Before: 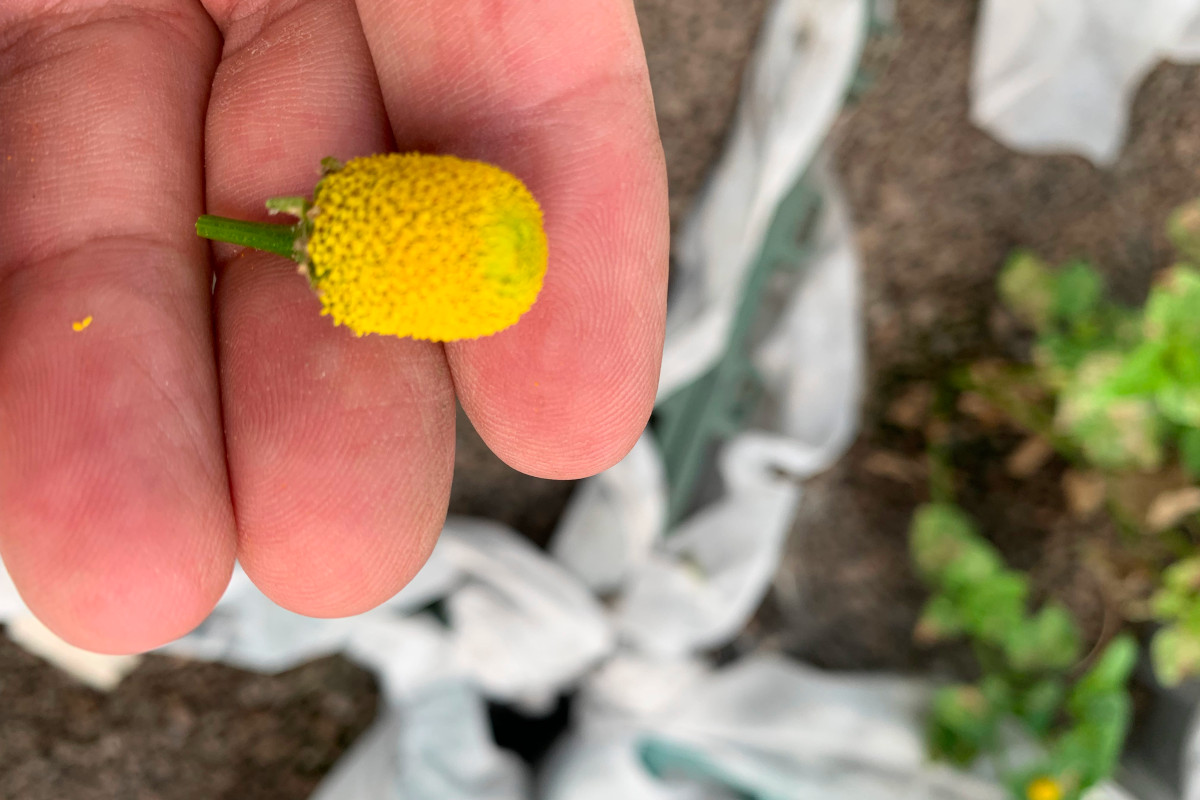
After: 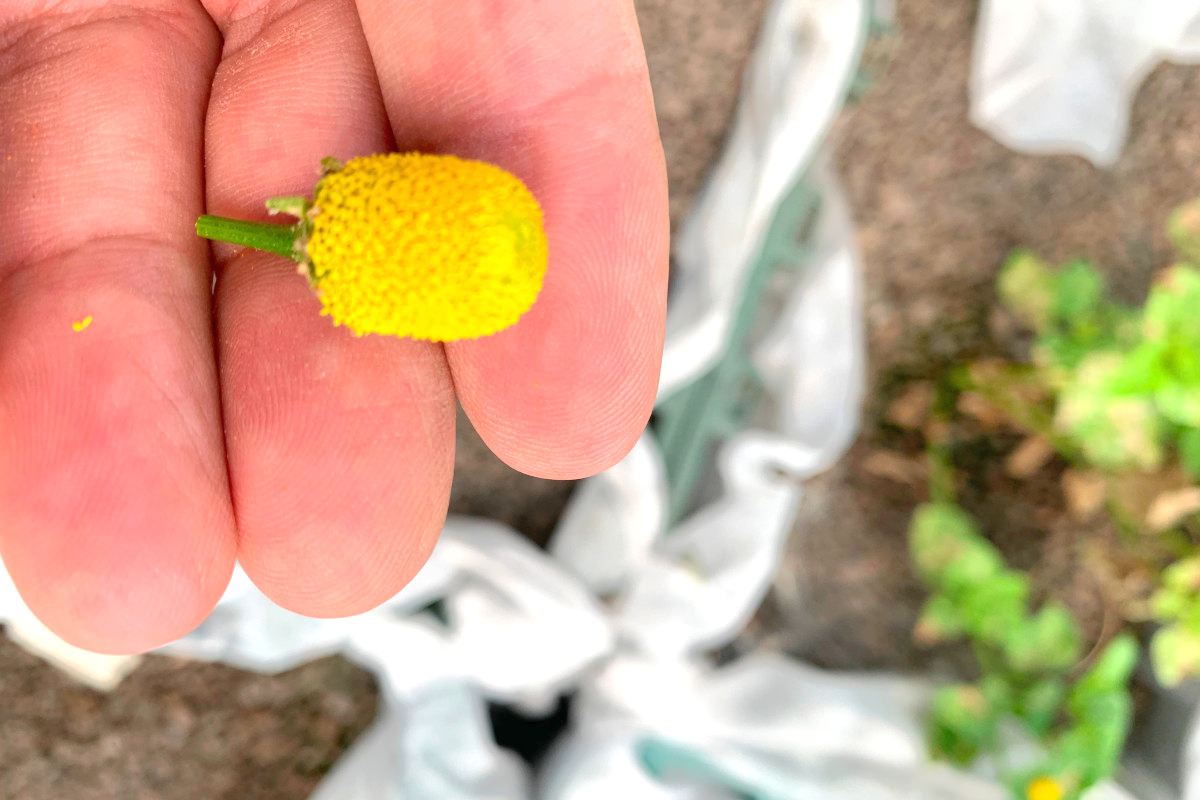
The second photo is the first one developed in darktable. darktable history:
tone equalizer: -8 EV 1.97 EV, -7 EV 1.96 EV, -6 EV 1.99 EV, -5 EV 1.98 EV, -4 EV 2 EV, -3 EV 1.48 EV, -2 EV 0.99 EV, -1 EV 0.494 EV, smoothing diameter 24.9%, edges refinement/feathering 12.24, preserve details guided filter
exposure: black level correction 0, exposure 0.5 EV, compensate highlight preservation false
